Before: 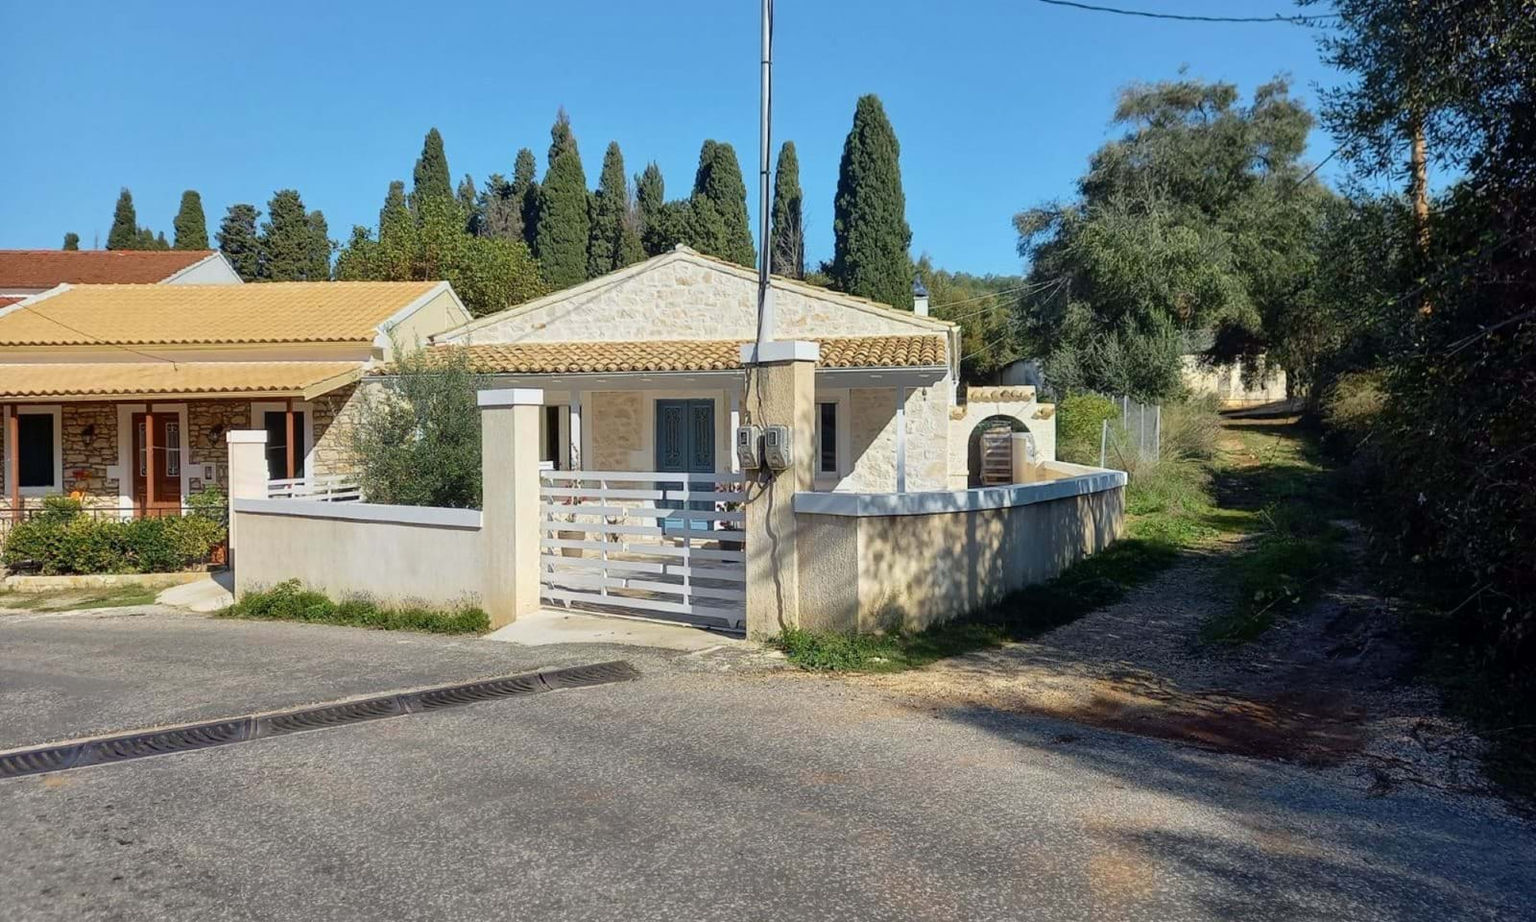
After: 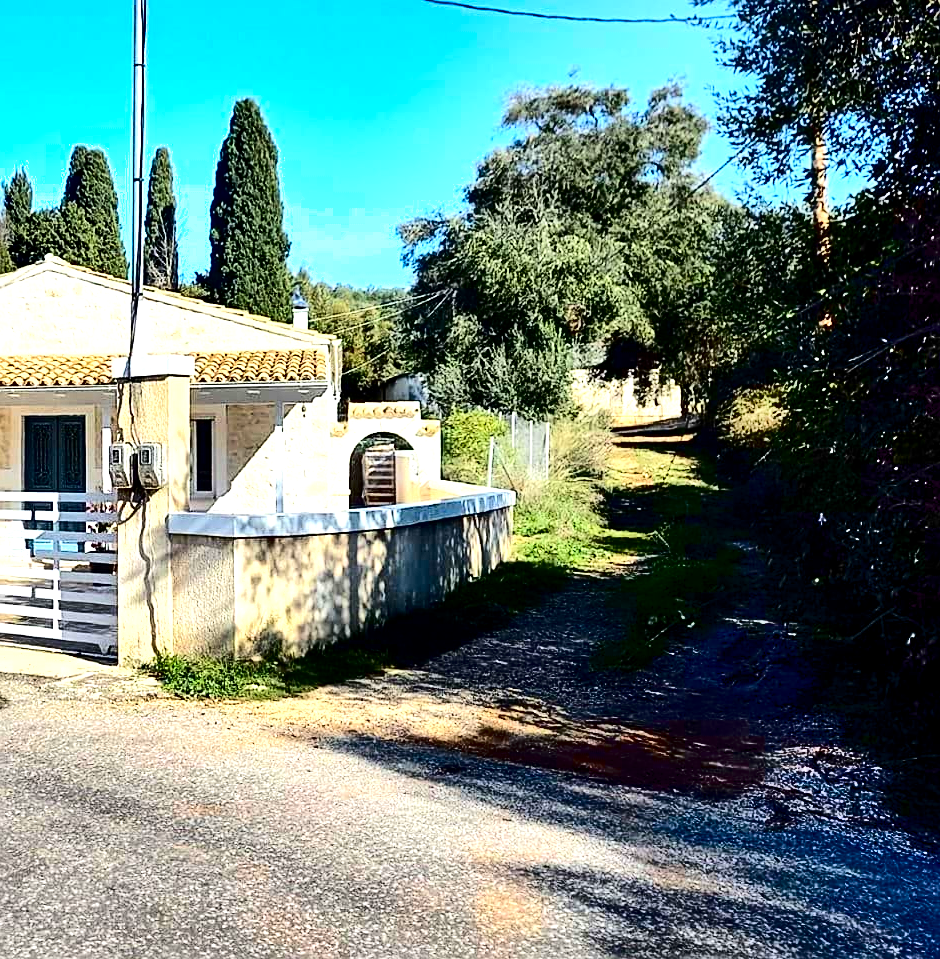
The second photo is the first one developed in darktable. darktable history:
crop: left 41.225%
local contrast: highlights 105%, shadows 103%, detail 120%, midtone range 0.2
sharpen: on, module defaults
shadows and highlights: low approximation 0.01, soften with gaussian
exposure: black level correction 0, exposure 1.097 EV, compensate highlight preservation false
contrast brightness saturation: contrast 0.217, brightness -0.189, saturation 0.232
tone curve: curves: ch0 [(0, 0) (0.003, 0.002) (0.011, 0.007) (0.025, 0.014) (0.044, 0.023) (0.069, 0.033) (0.1, 0.052) (0.136, 0.081) (0.177, 0.134) (0.224, 0.205) (0.277, 0.296) (0.335, 0.401) (0.399, 0.501) (0.468, 0.589) (0.543, 0.658) (0.623, 0.738) (0.709, 0.804) (0.801, 0.871) (0.898, 0.93) (1, 1)], color space Lab, independent channels
